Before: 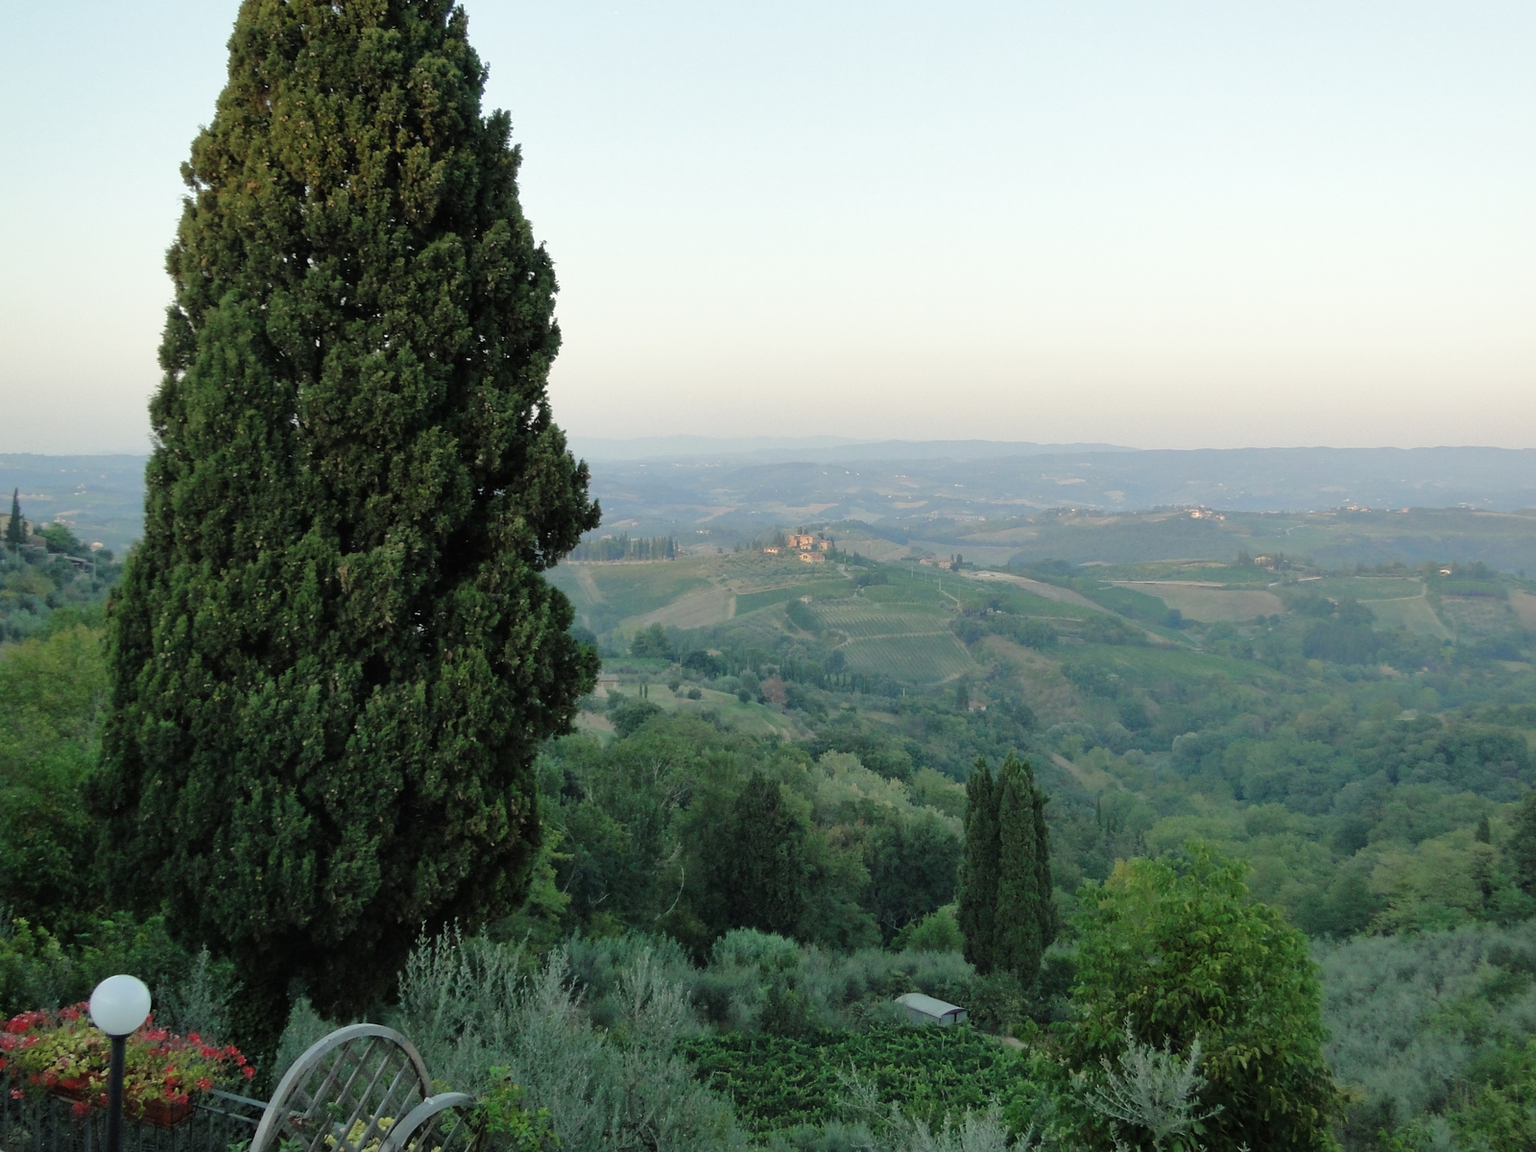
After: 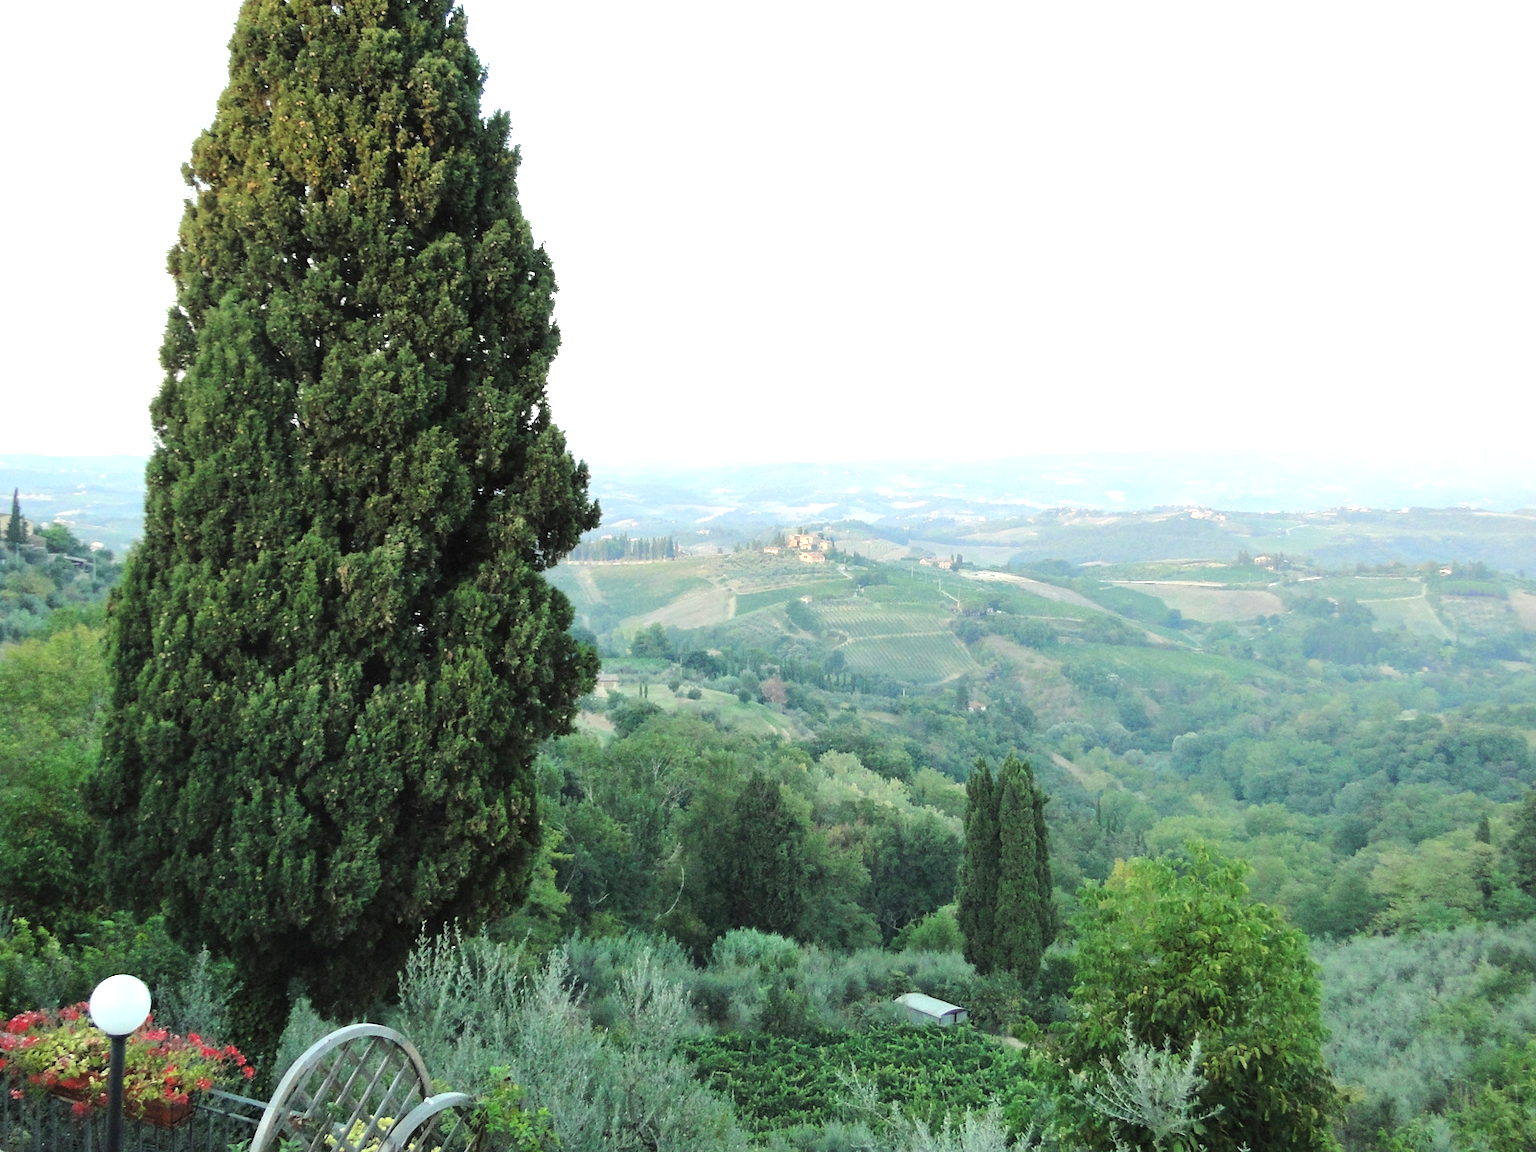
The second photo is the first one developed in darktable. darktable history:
exposure: black level correction 0, exposure 1.293 EV, compensate highlight preservation false
